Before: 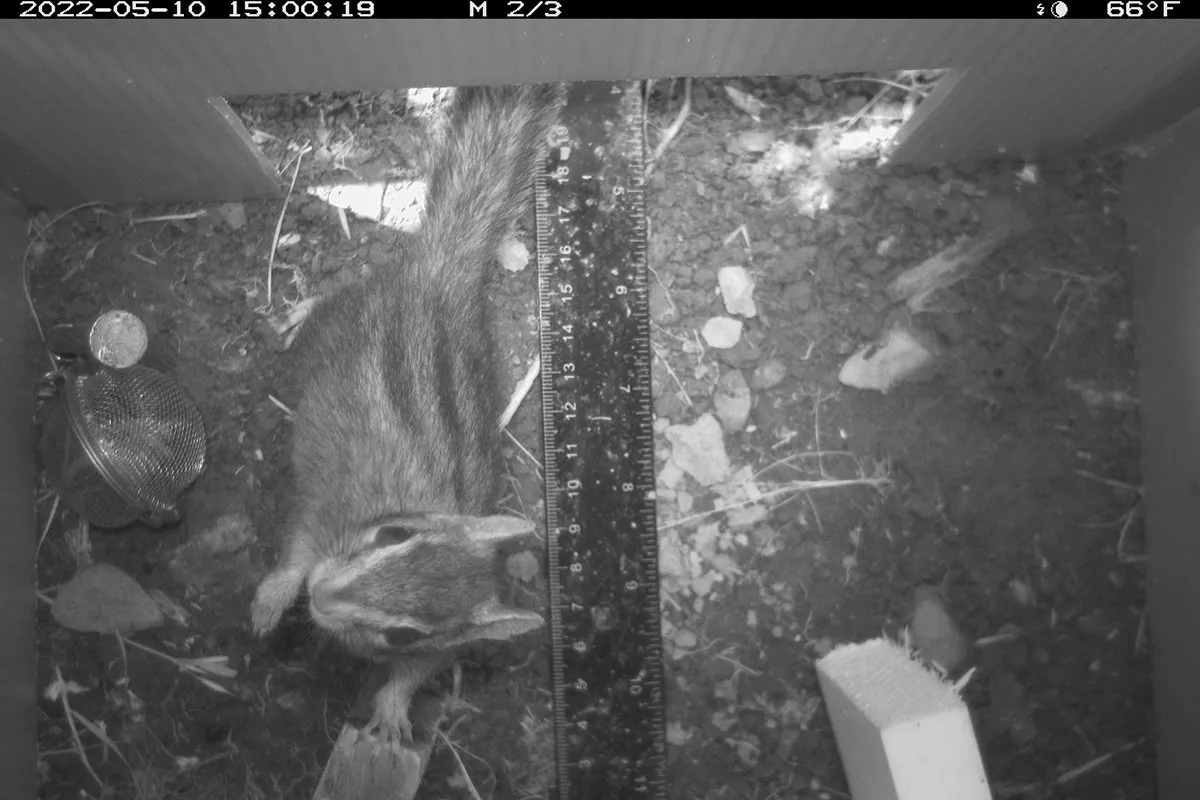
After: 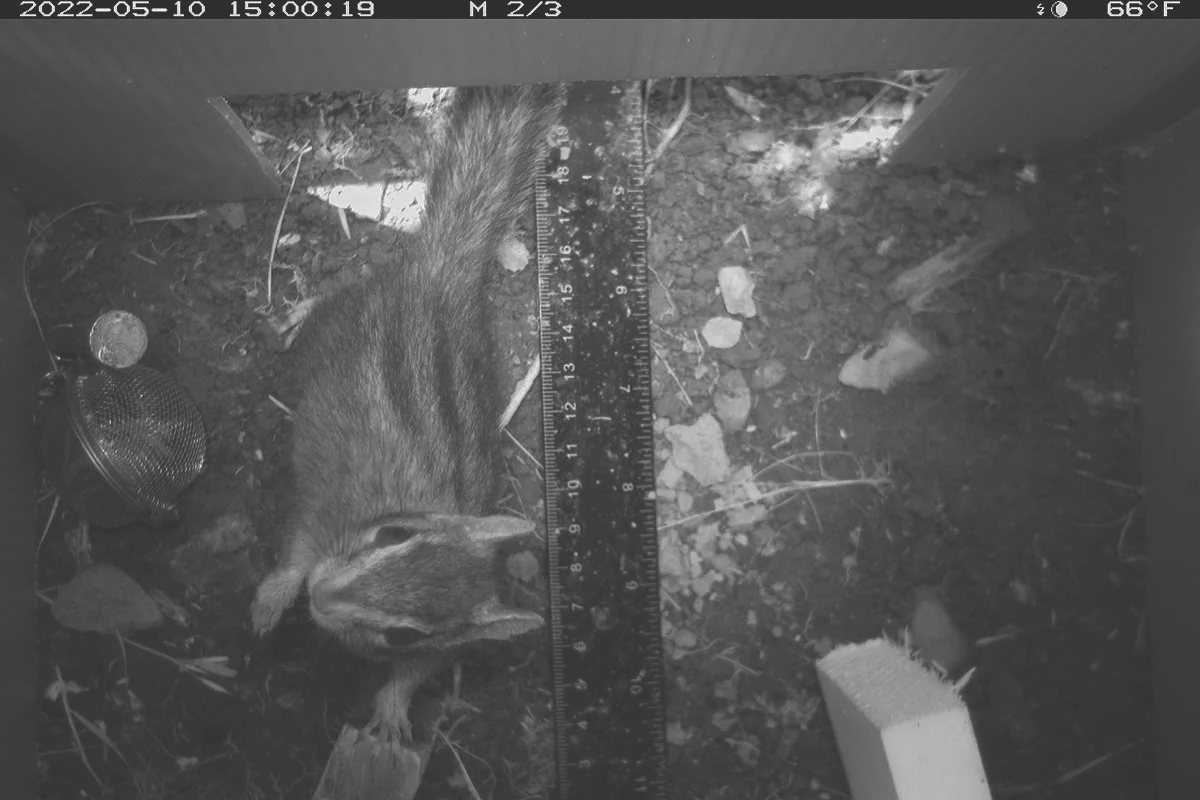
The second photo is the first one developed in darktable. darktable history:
contrast equalizer: y [[0.439, 0.44, 0.442, 0.457, 0.493, 0.498], [0.5 ×6], [0.5 ×6], [0 ×6], [0 ×6]], mix 0.59
rgb curve: curves: ch0 [(0, 0.186) (0.314, 0.284) (0.775, 0.708) (1, 1)], compensate middle gray true, preserve colors none
